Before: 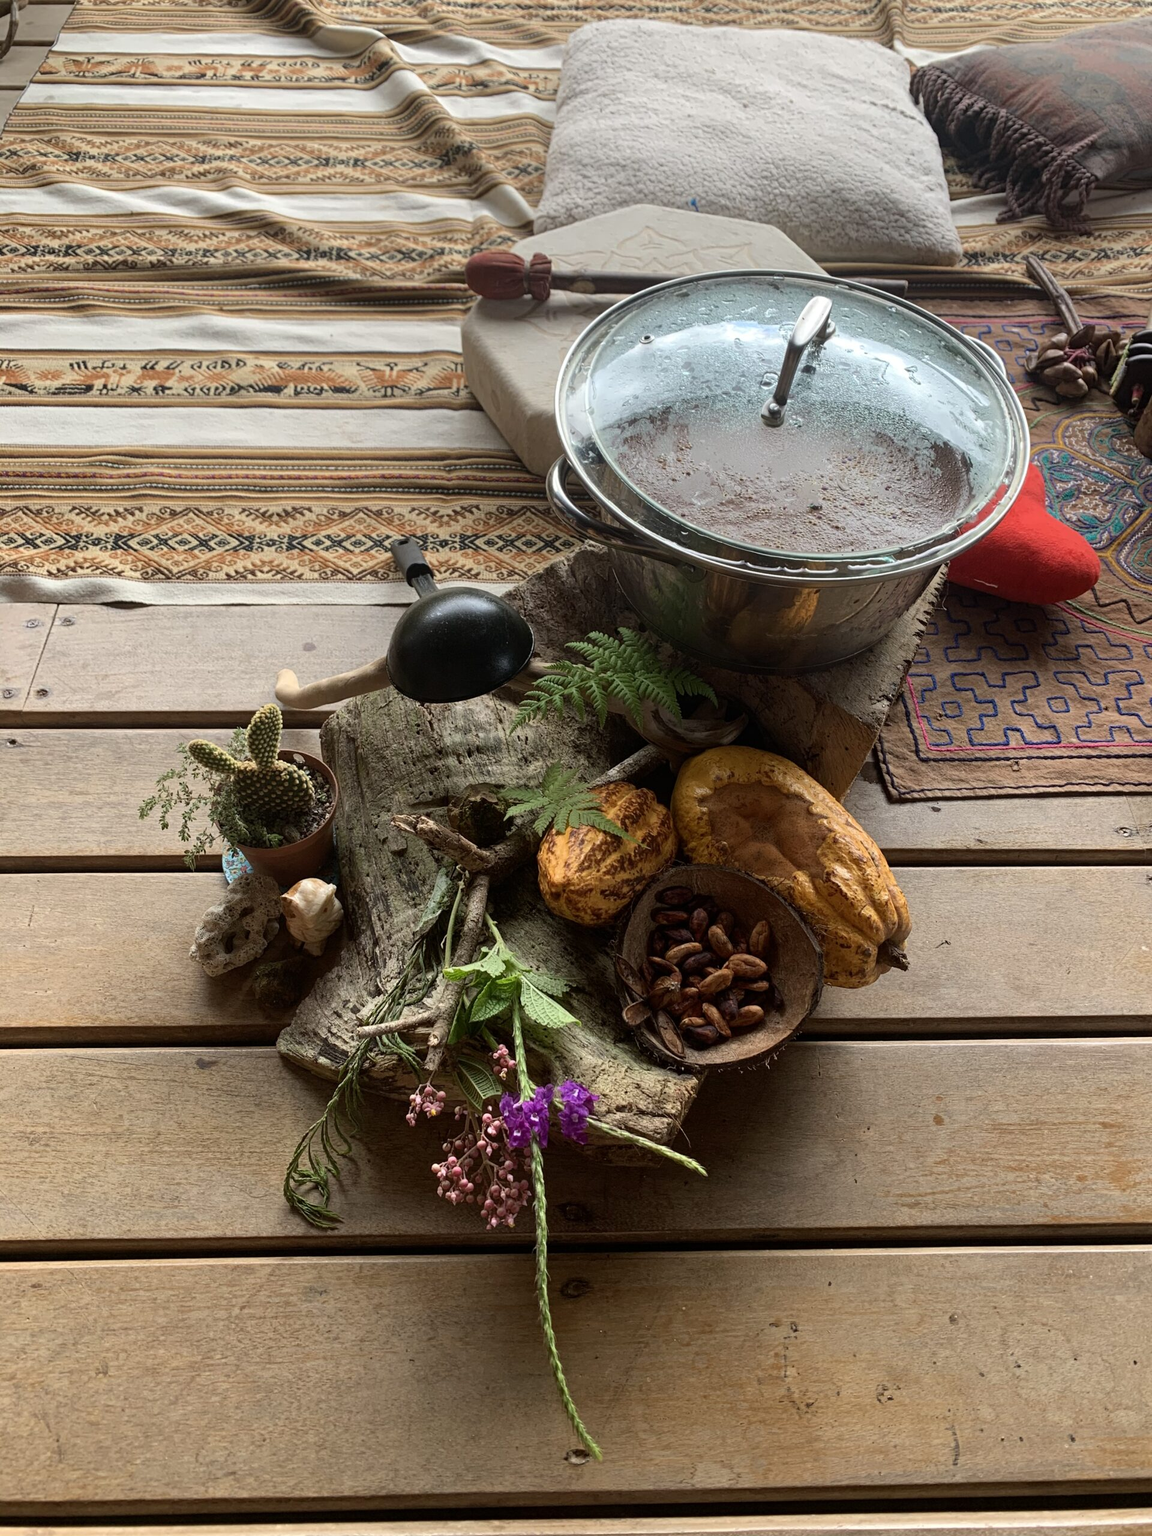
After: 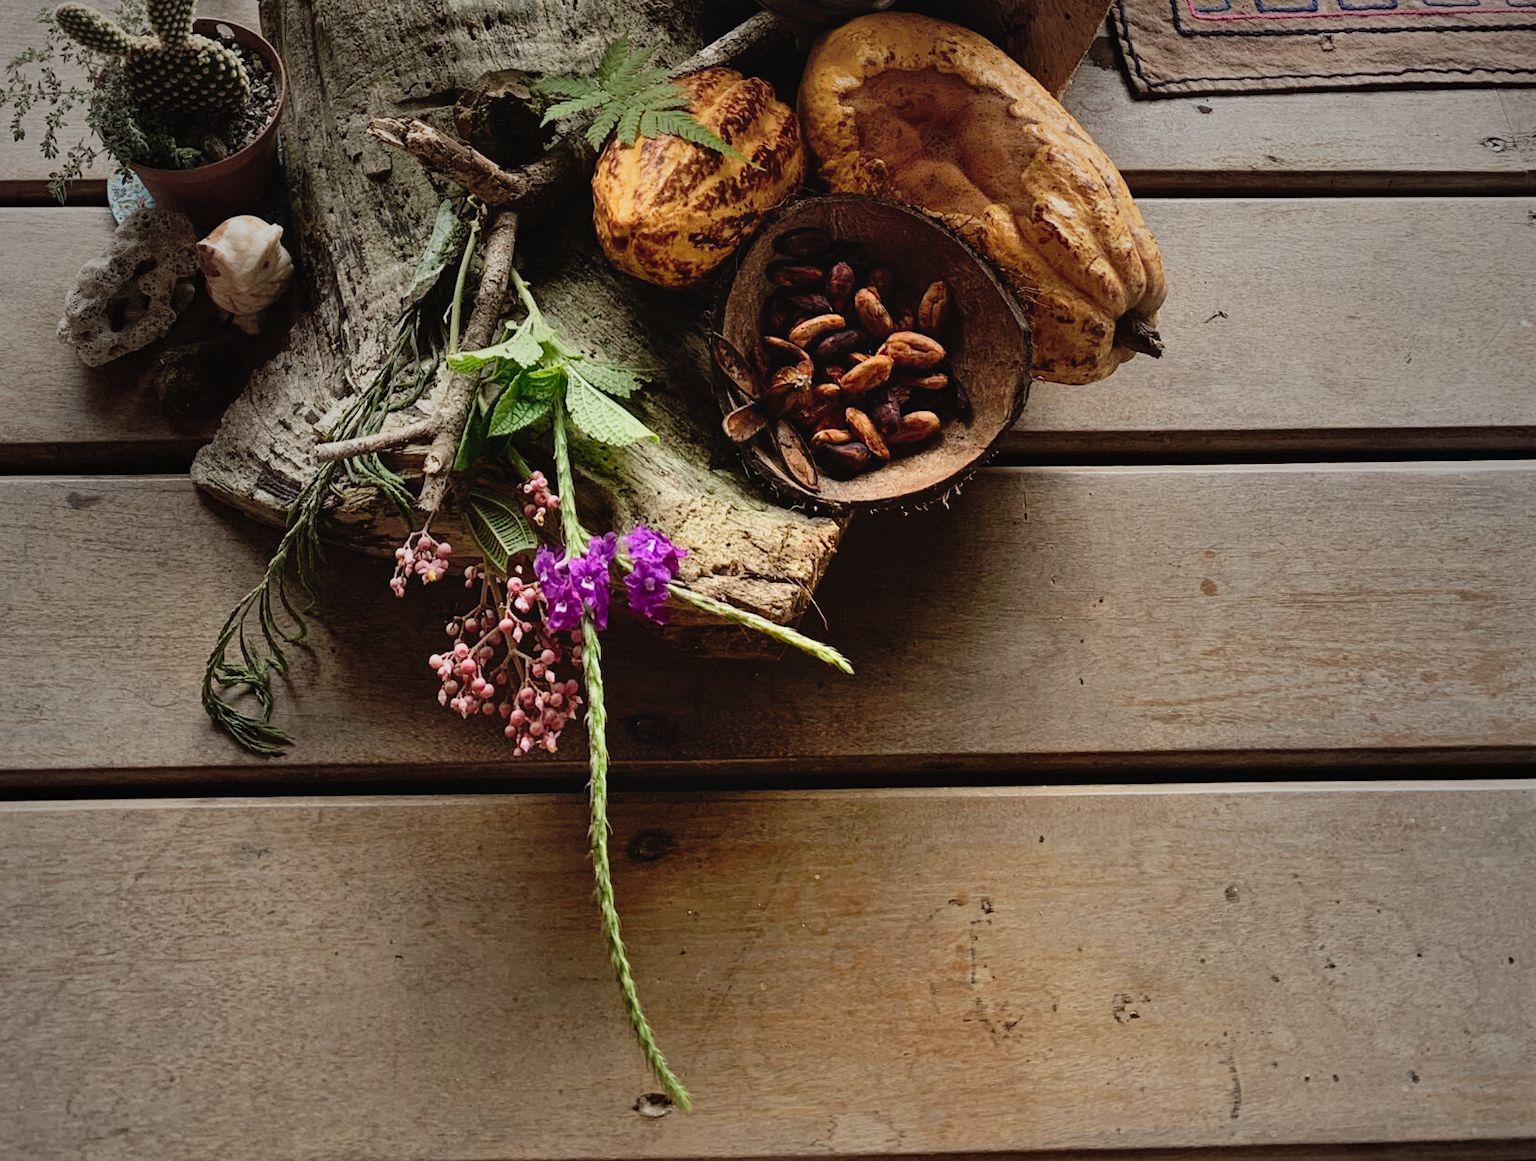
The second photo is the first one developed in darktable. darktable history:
shadows and highlights: soften with gaussian
crop and rotate: left 13.277%, top 48.072%, bottom 2.725%
vignetting: fall-off start 18.34%, fall-off radius 137.84%, width/height ratio 0.622, shape 0.586
tone curve: curves: ch0 [(0, 0.022) (0.114, 0.088) (0.282, 0.316) (0.446, 0.511) (0.613, 0.693) (0.786, 0.843) (0.999, 0.949)]; ch1 [(0, 0) (0.395, 0.343) (0.463, 0.427) (0.486, 0.474) (0.503, 0.5) (0.535, 0.522) (0.555, 0.546) (0.594, 0.614) (0.755, 0.793) (1, 1)]; ch2 [(0, 0) (0.369, 0.388) (0.449, 0.431) (0.501, 0.5) (0.528, 0.517) (0.561, 0.59) (0.612, 0.646) (0.697, 0.721) (1, 1)], preserve colors none
